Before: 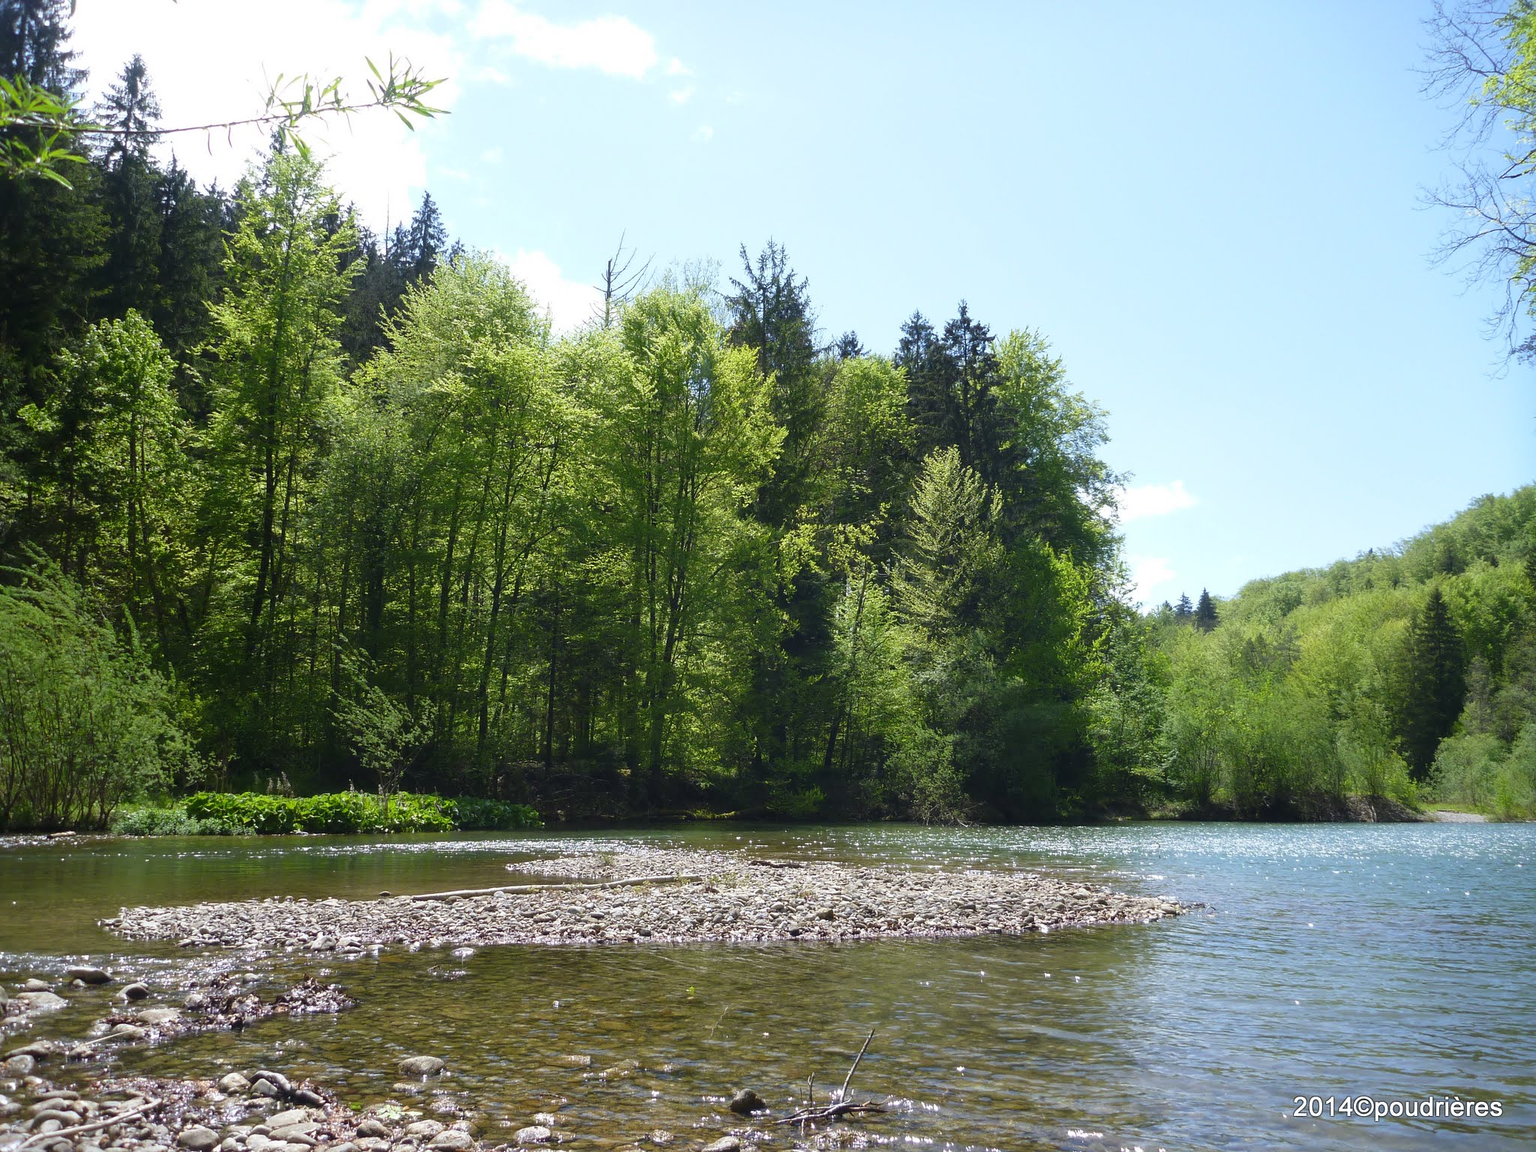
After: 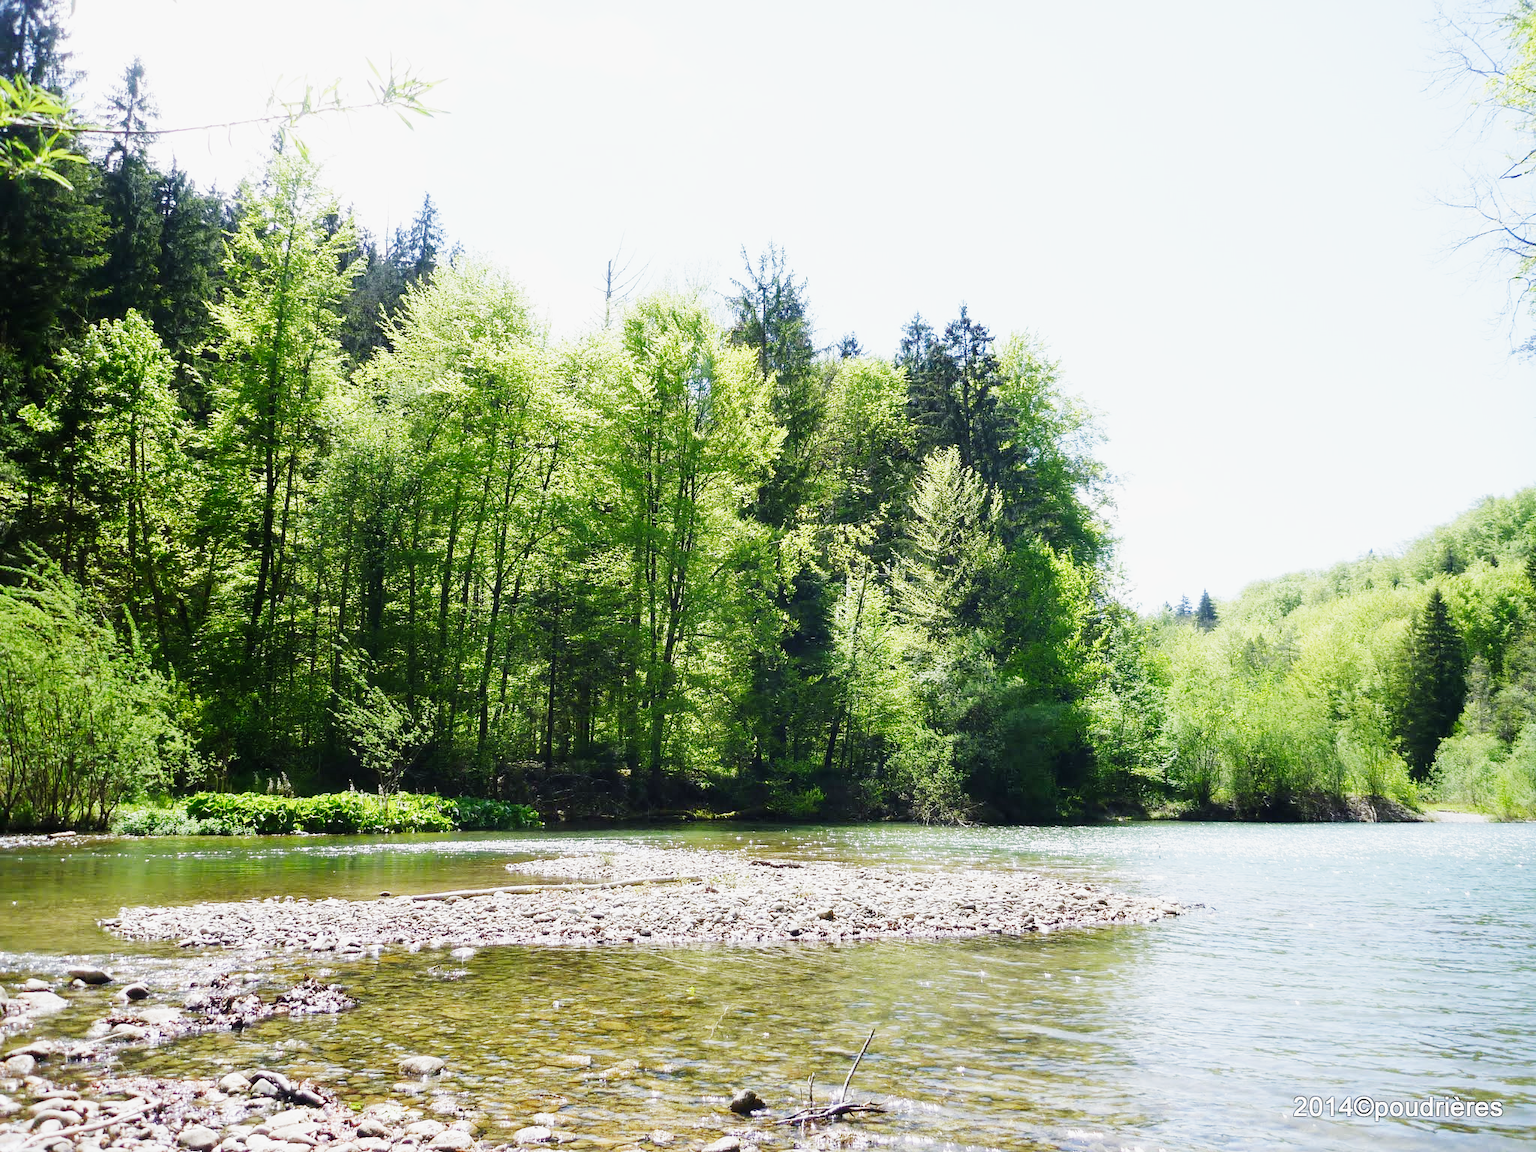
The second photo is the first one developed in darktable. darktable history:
exposure: black level correction 0, exposure 1.45 EV, compensate exposure bias true, compensate highlight preservation false
sigmoid: contrast 1.8, skew -0.2, preserve hue 0%, red attenuation 0.1, red rotation 0.035, green attenuation 0.1, green rotation -0.017, blue attenuation 0.15, blue rotation -0.052, base primaries Rec2020
